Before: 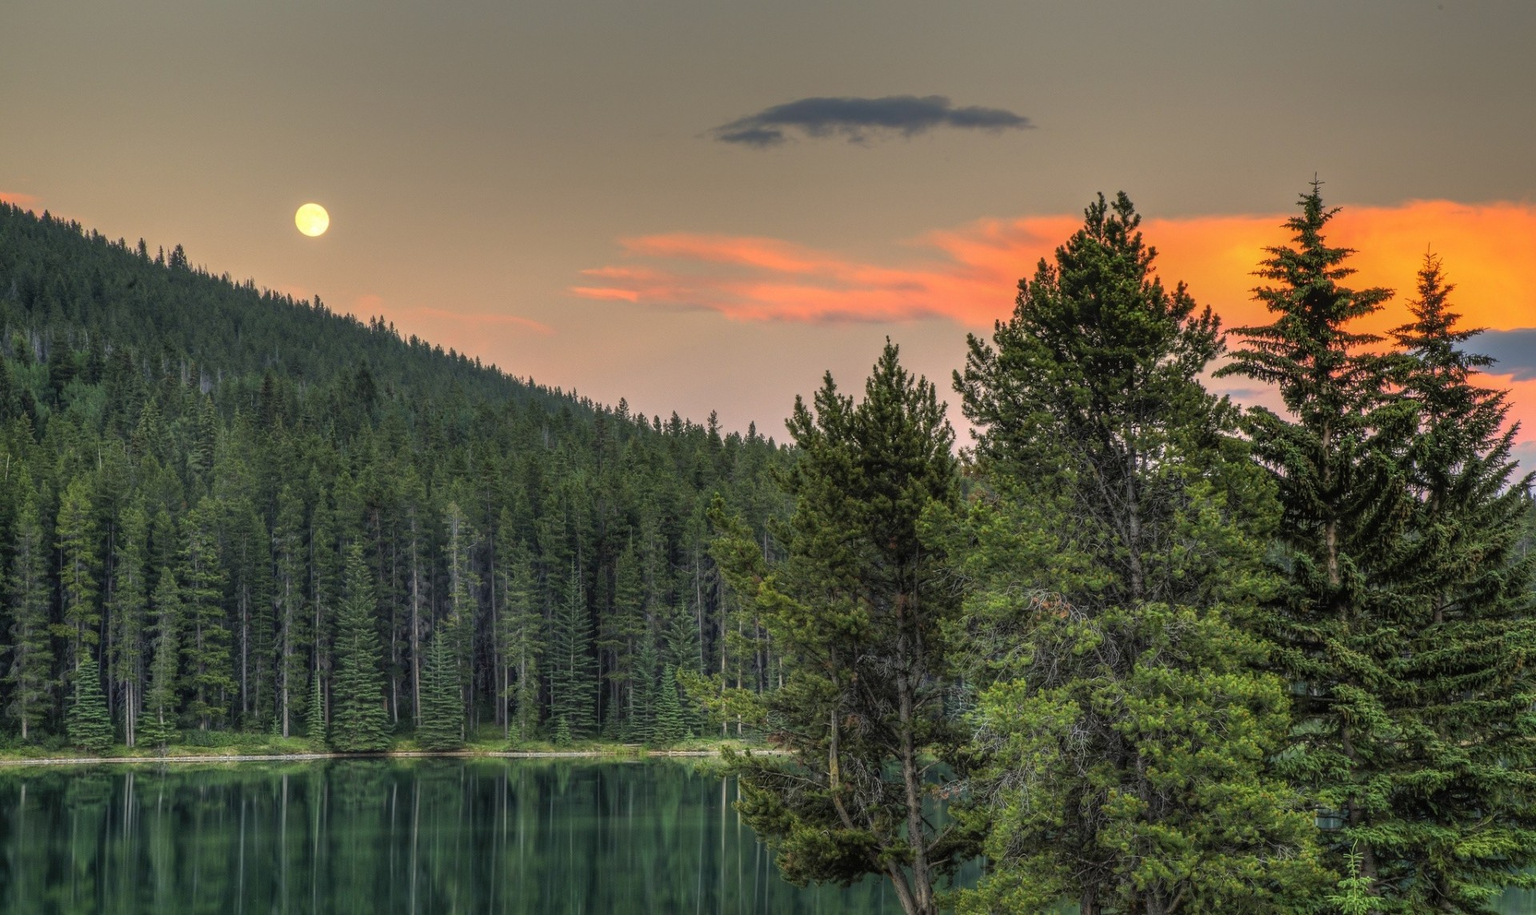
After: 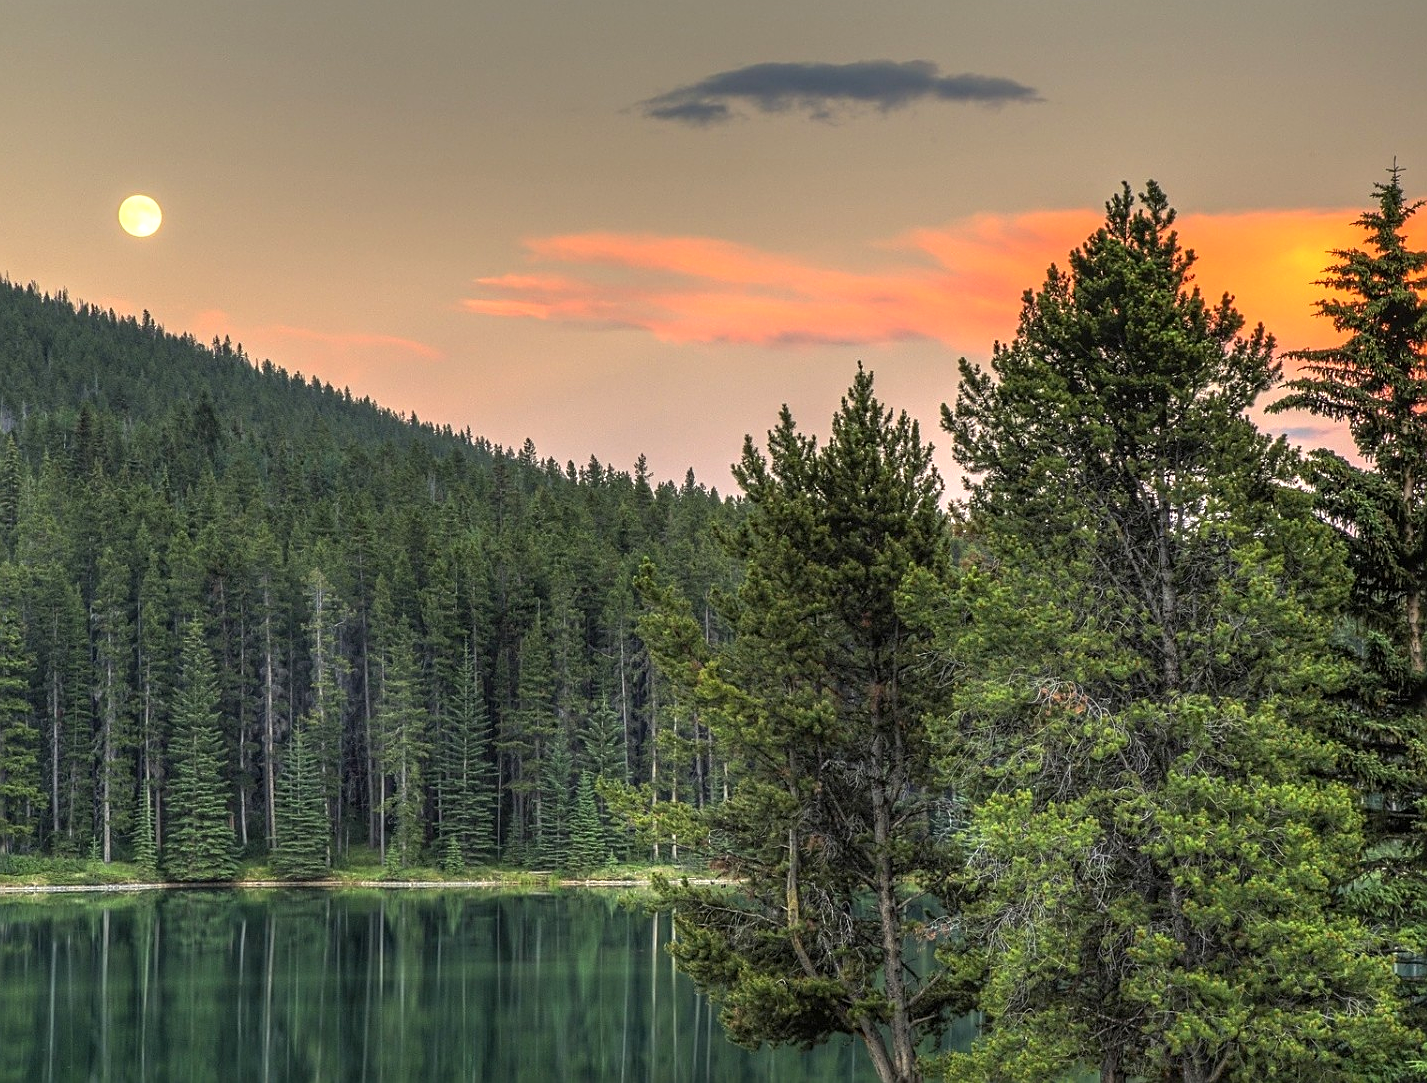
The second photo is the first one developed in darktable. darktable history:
exposure: black level correction 0.001, exposure 0.5 EV, compensate highlight preservation false
base curve: curves: ch0 [(0, 0) (0.303, 0.277) (1, 1)], preserve colors none
sharpen: on, module defaults
crop and rotate: left 13.047%, top 5.292%, right 12.619%
